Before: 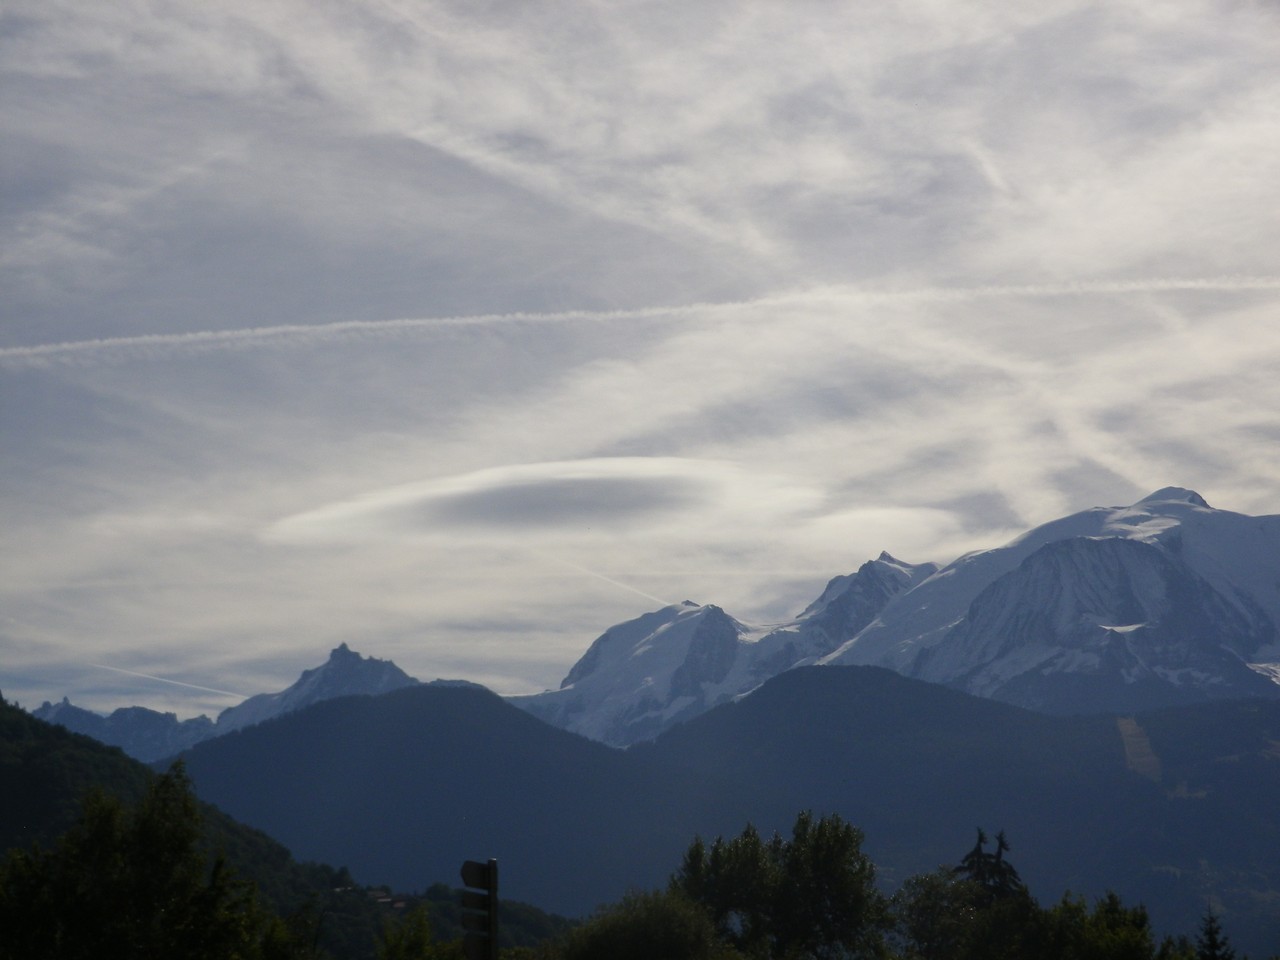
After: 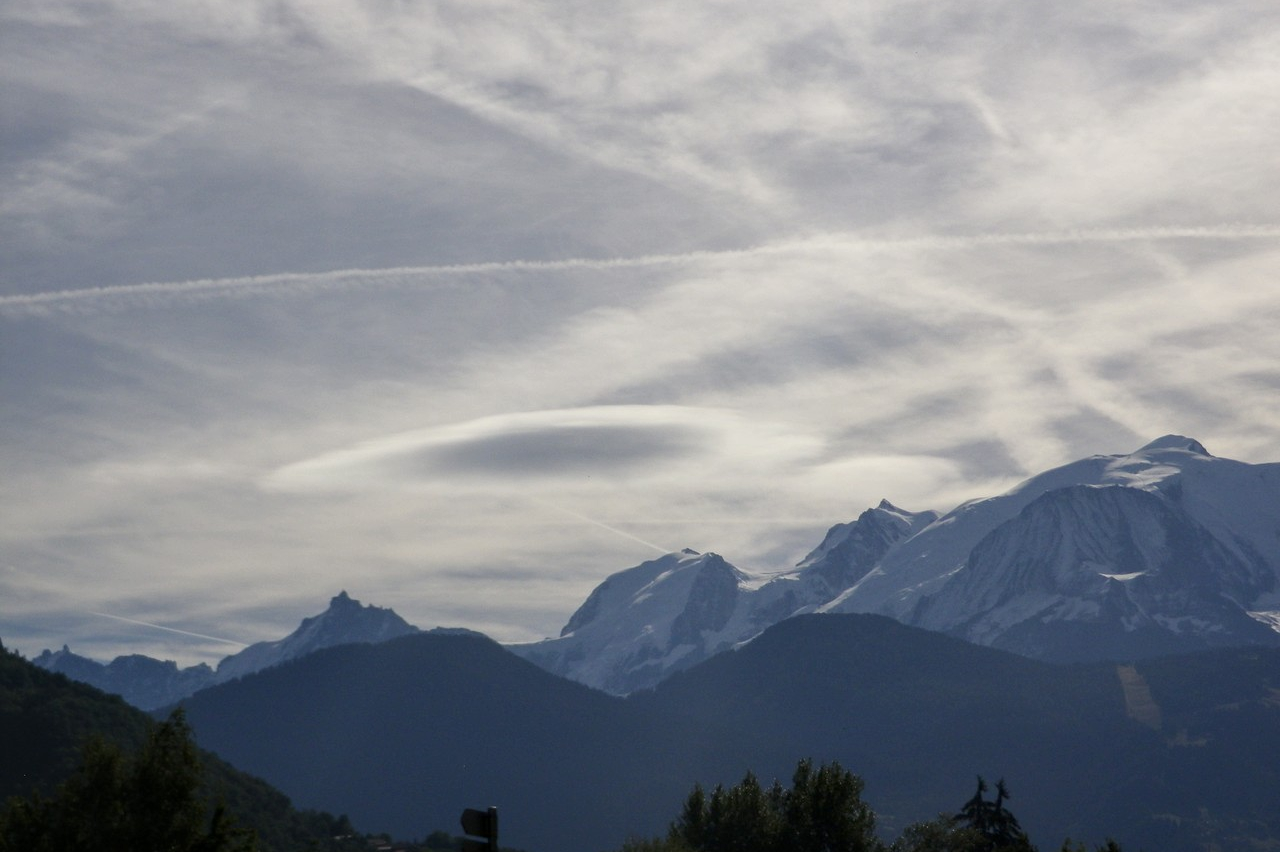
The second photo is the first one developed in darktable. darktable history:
crop and rotate: top 5.456%, bottom 5.712%
local contrast: on, module defaults
